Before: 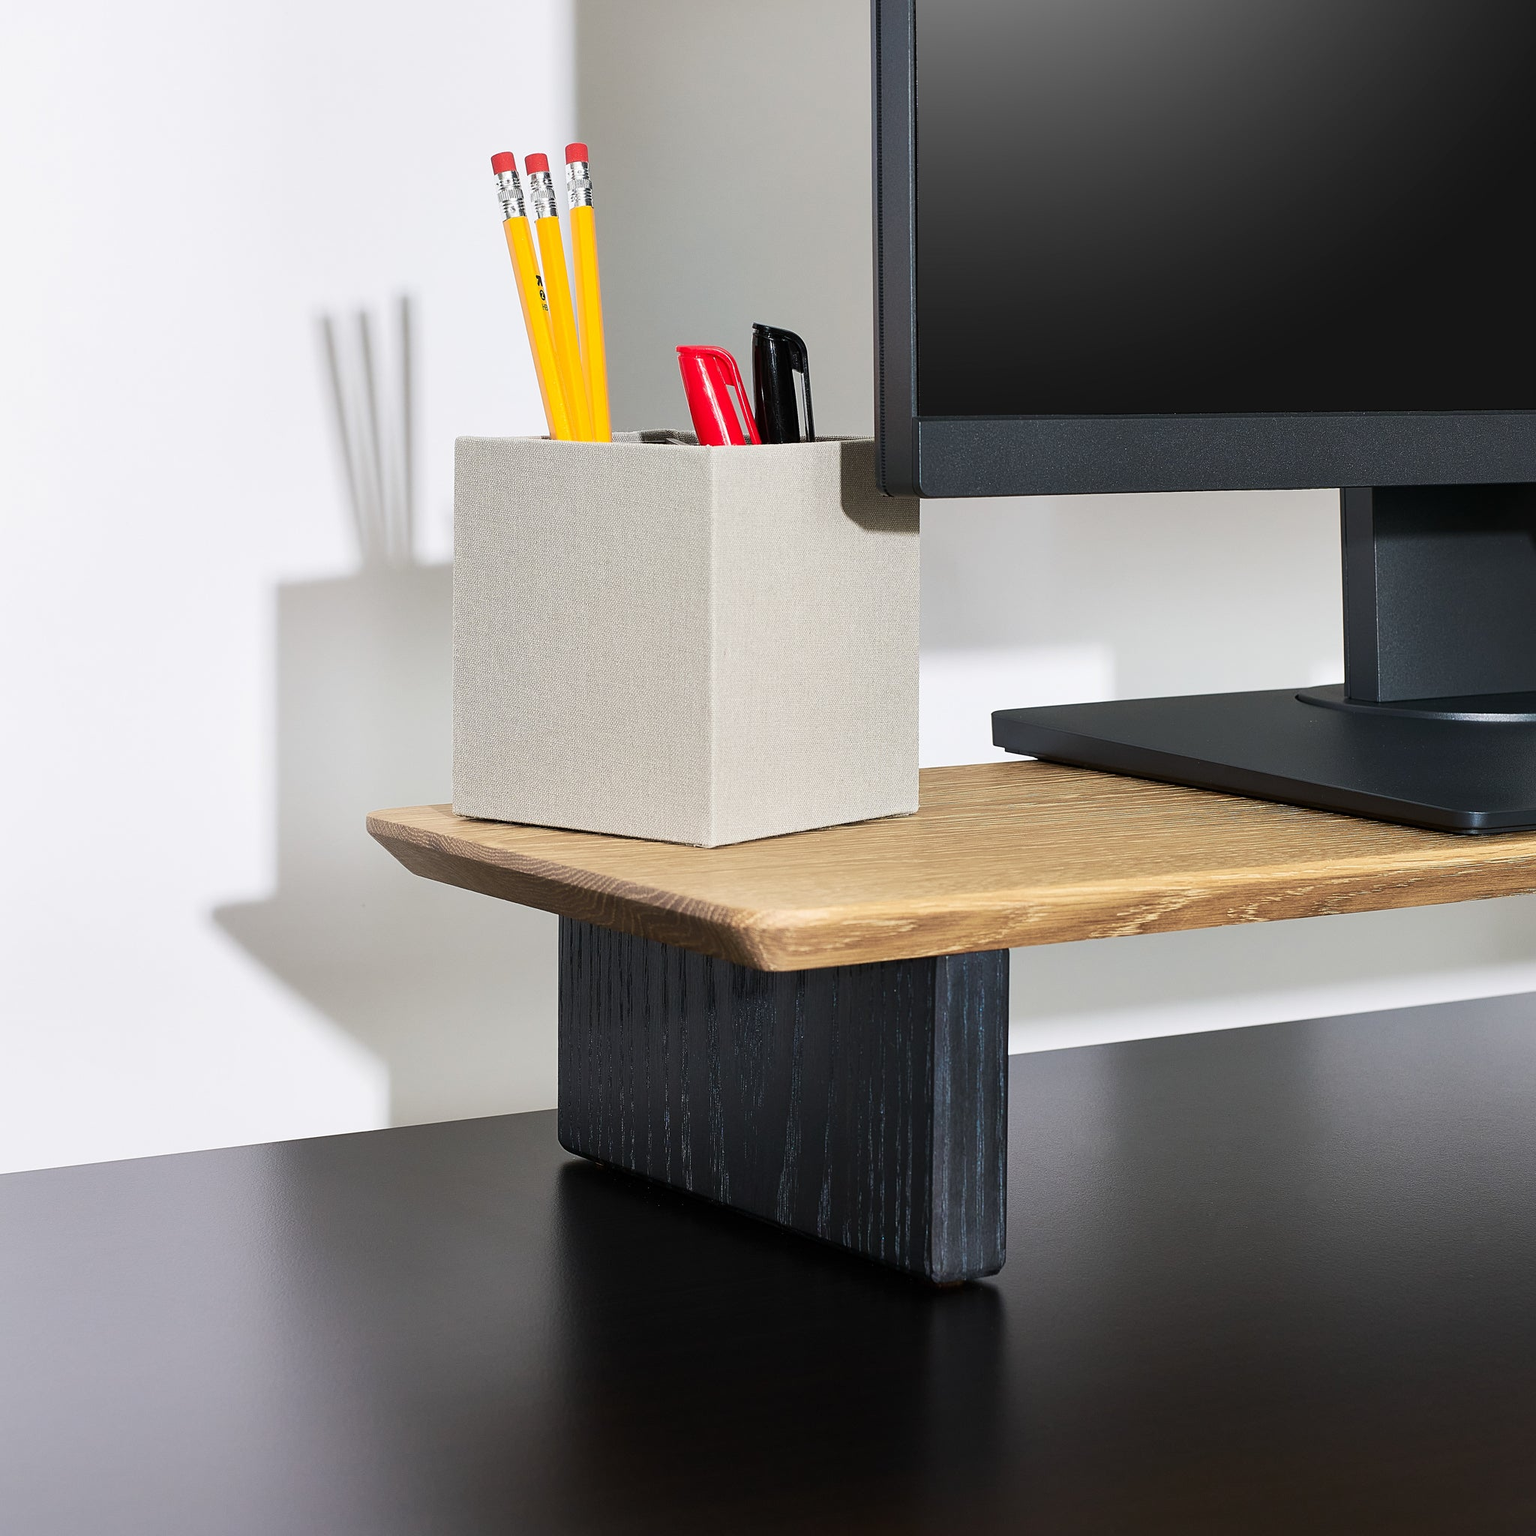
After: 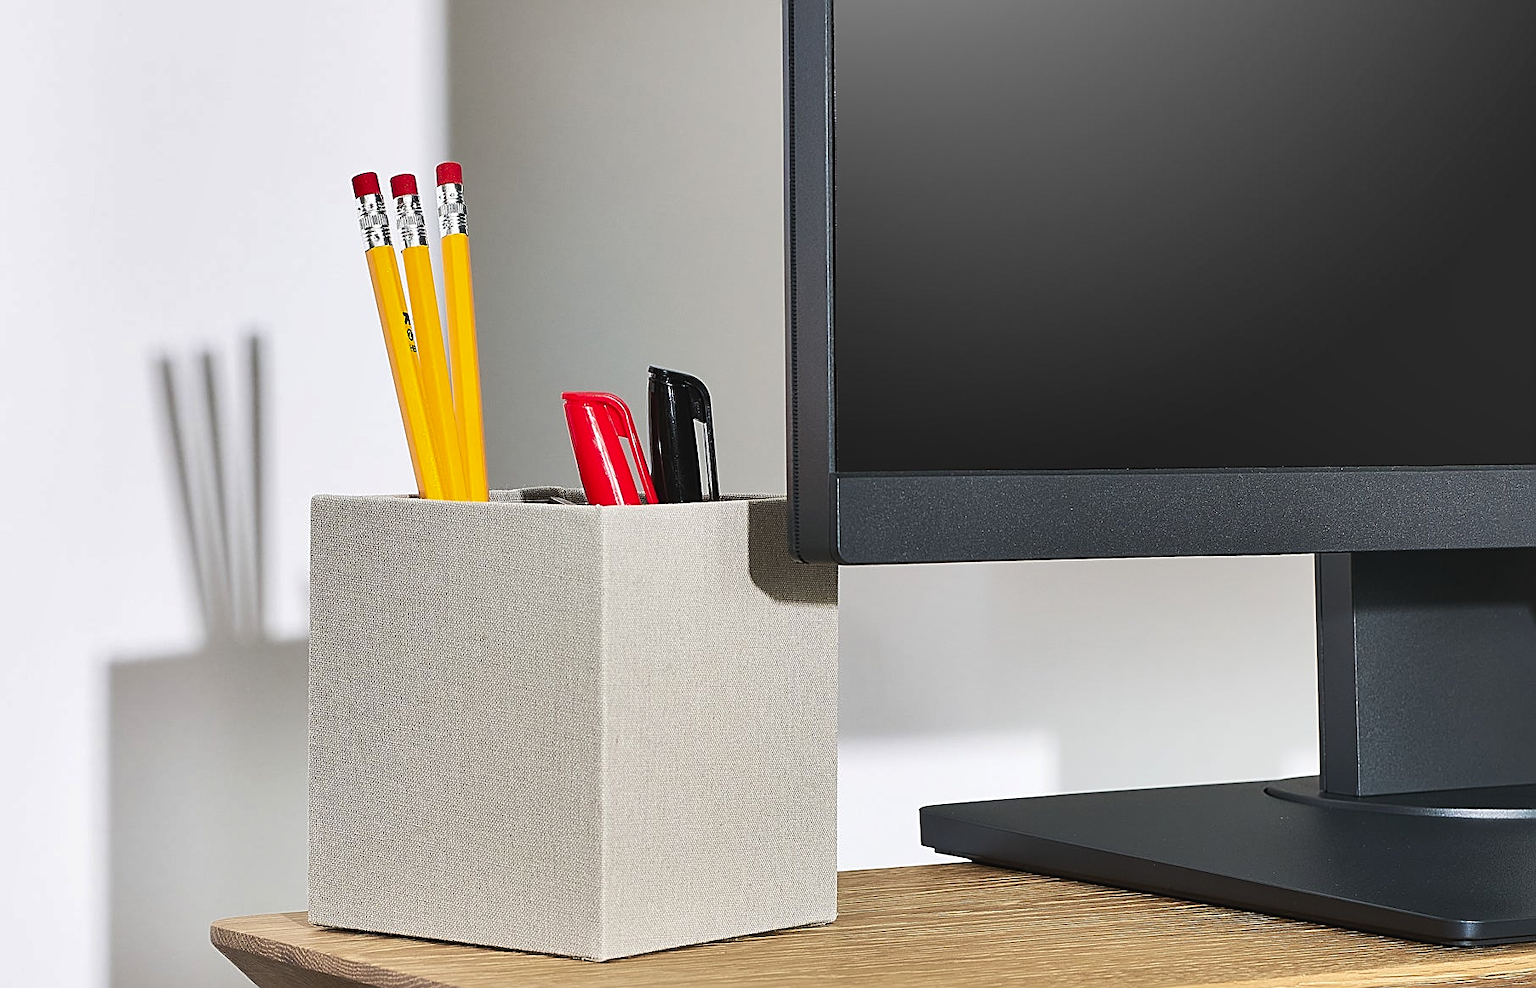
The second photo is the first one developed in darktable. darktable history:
sharpen: on, module defaults
exposure: black level correction -0.004, exposure 0.058 EV, compensate highlight preservation false
crop and rotate: left 11.798%, bottom 43.214%
shadows and highlights: radius 133.6, soften with gaussian
